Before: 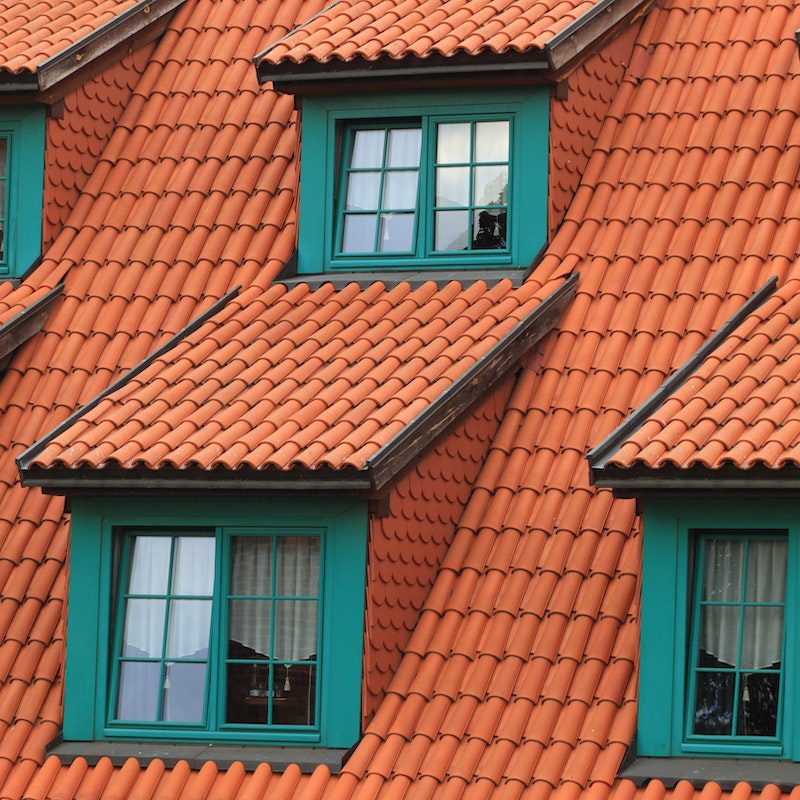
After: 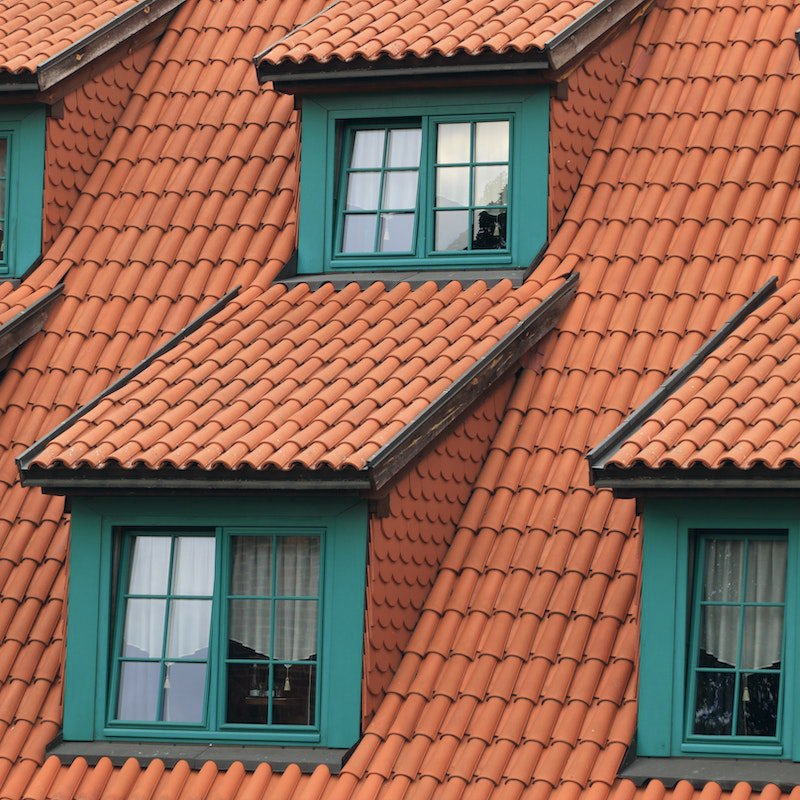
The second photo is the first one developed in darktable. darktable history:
shadows and highlights: low approximation 0.01, soften with gaussian
color correction: highlights a* 2.82, highlights b* 5, shadows a* -2.7, shadows b* -4.87, saturation 0.819
